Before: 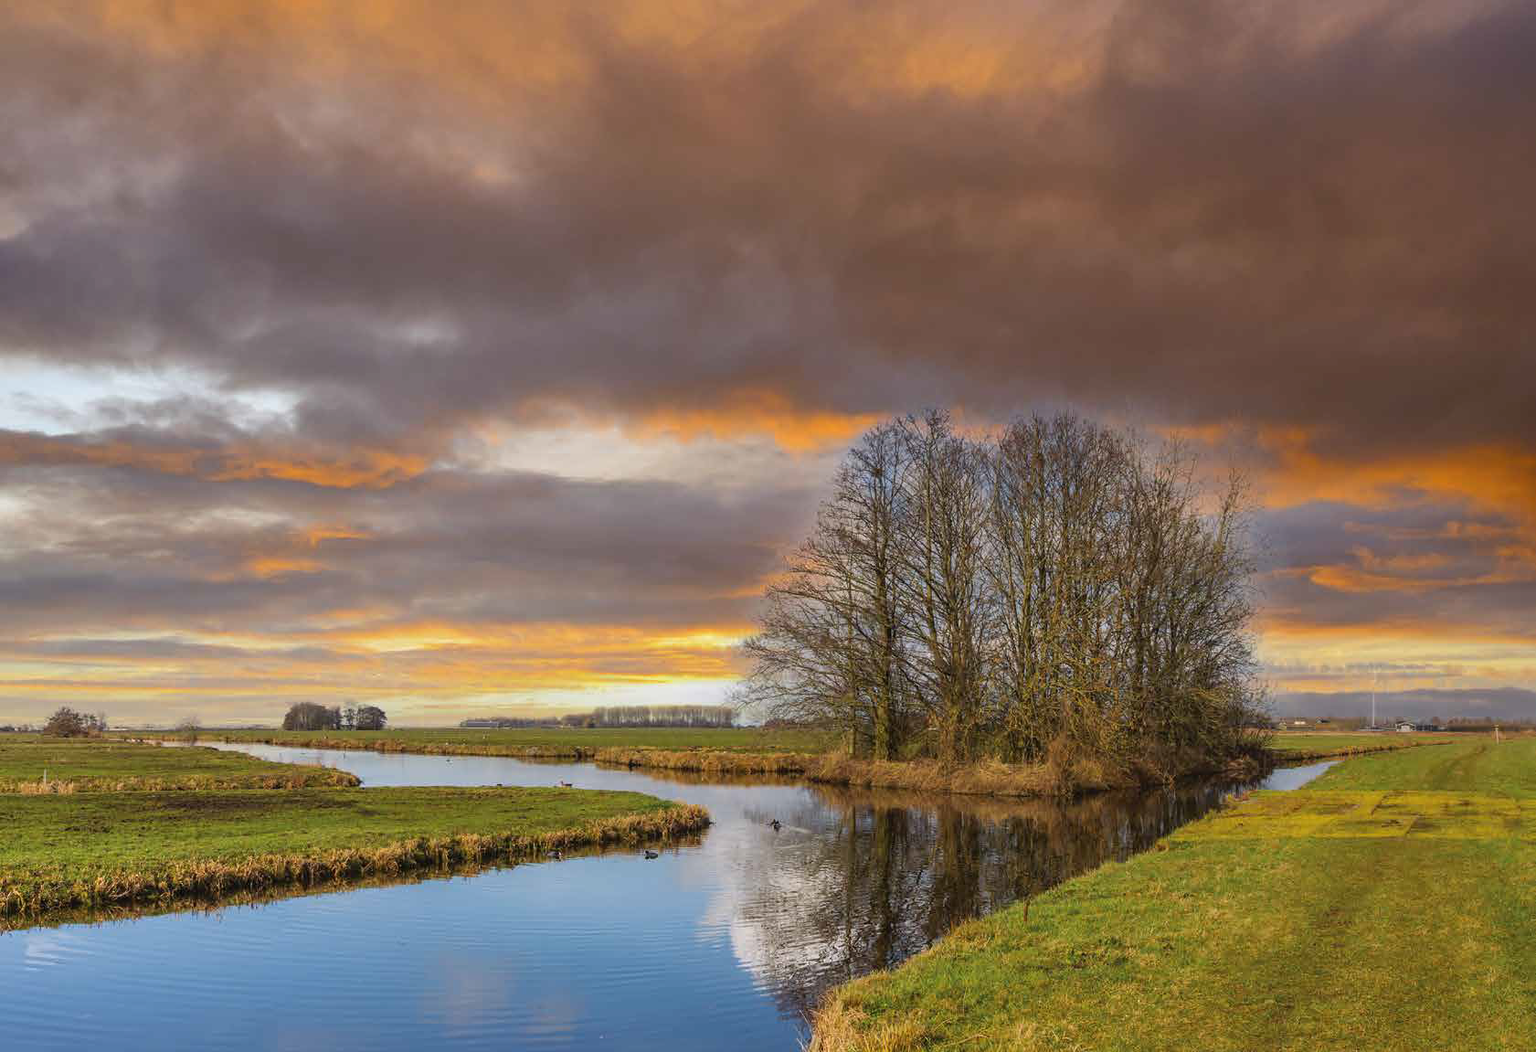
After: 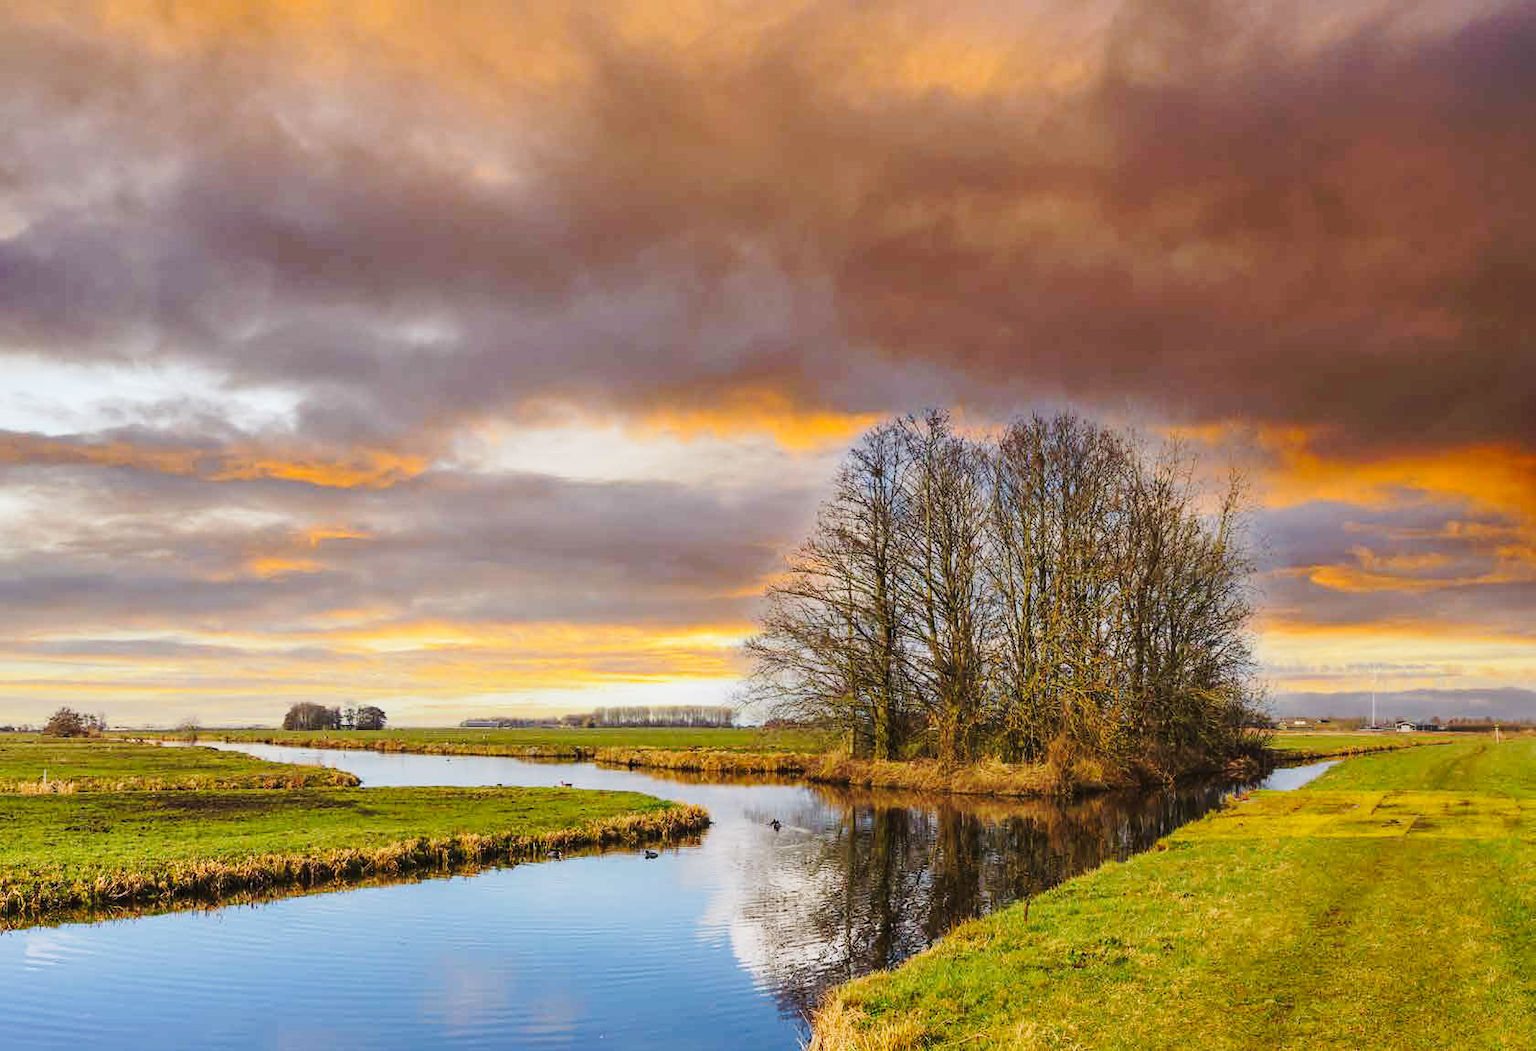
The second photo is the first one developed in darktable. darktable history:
tone curve: curves: ch0 [(0, 0) (0.003, 0.046) (0.011, 0.052) (0.025, 0.059) (0.044, 0.069) (0.069, 0.084) (0.1, 0.107) (0.136, 0.133) (0.177, 0.171) (0.224, 0.216) (0.277, 0.293) (0.335, 0.371) (0.399, 0.481) (0.468, 0.577) (0.543, 0.662) (0.623, 0.749) (0.709, 0.831) (0.801, 0.891) (0.898, 0.942) (1, 1)], preserve colors none
exposure: black level correction 0.005, exposure 0.014 EV, compensate highlight preservation false
